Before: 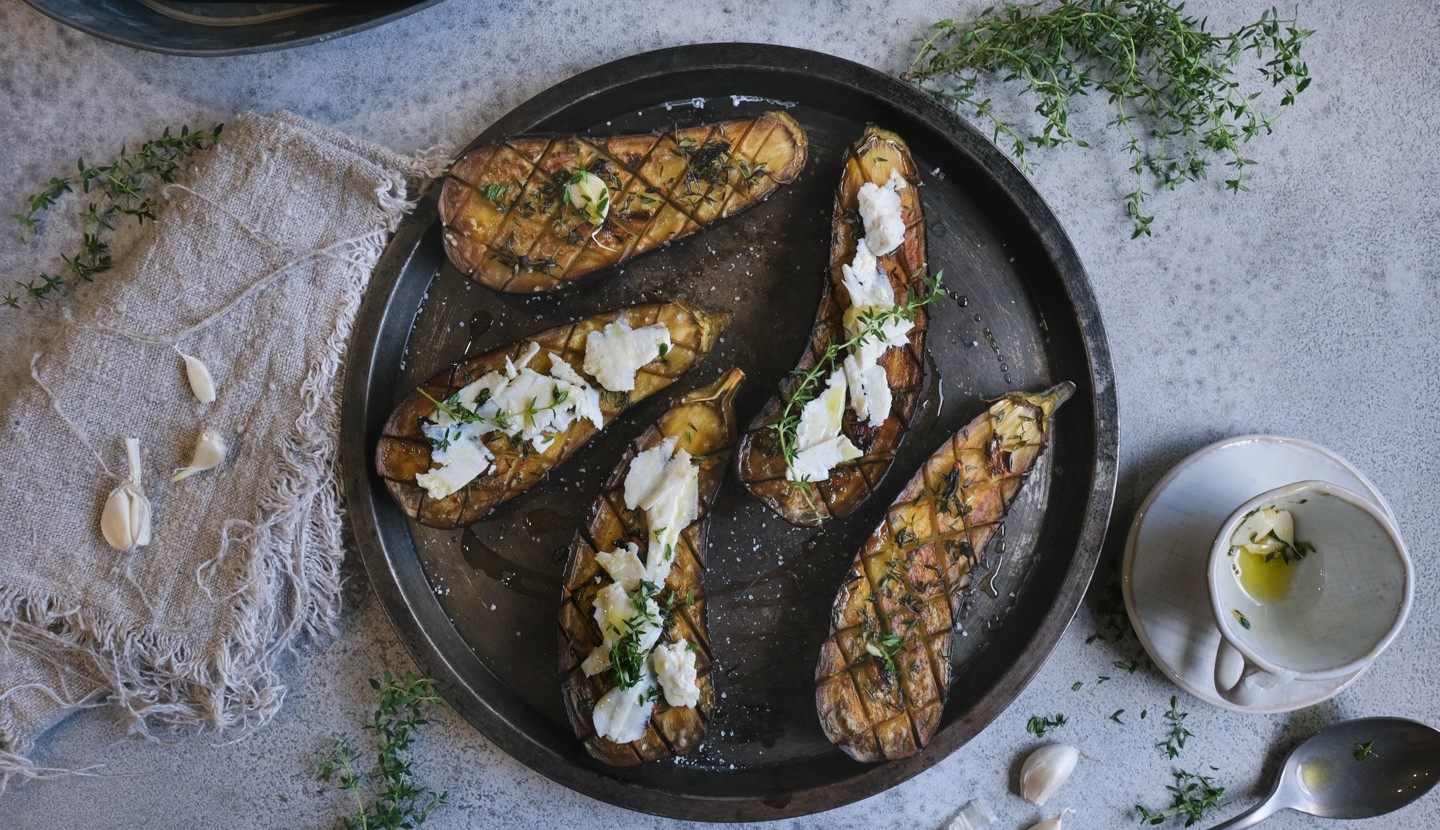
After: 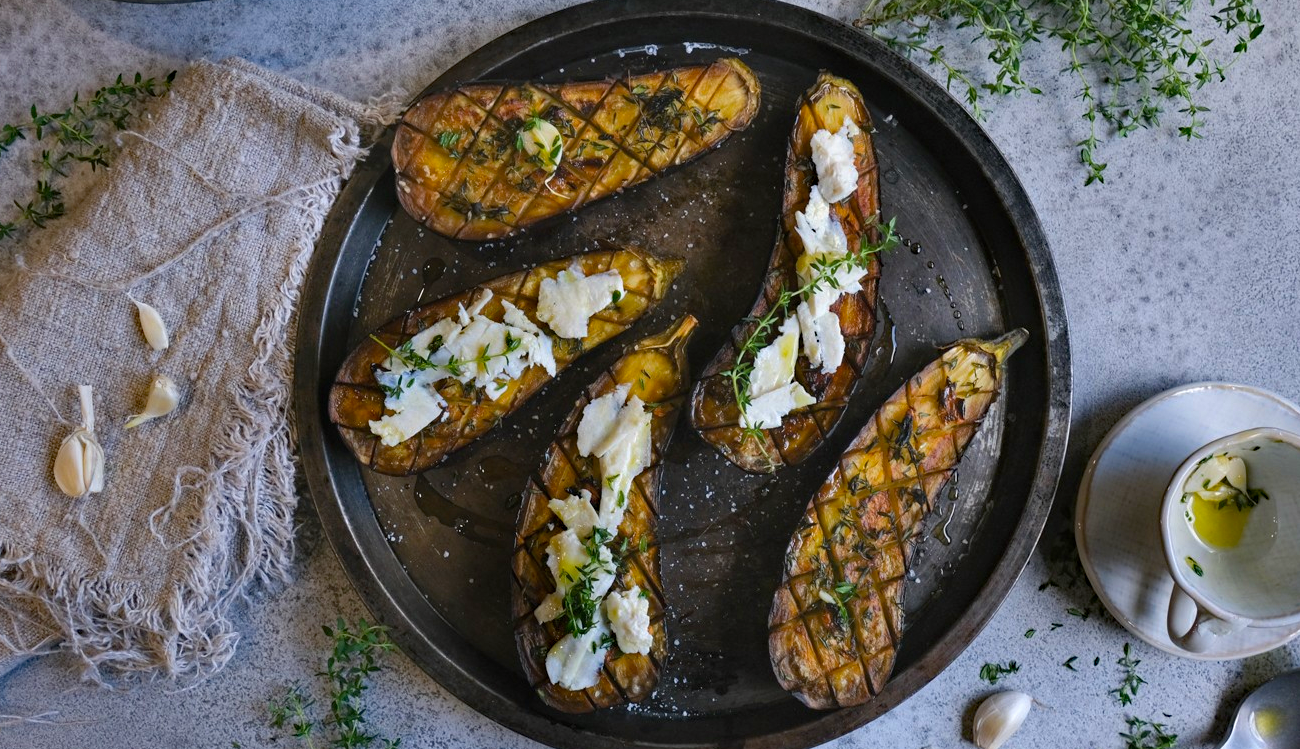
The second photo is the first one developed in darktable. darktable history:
color balance: output saturation 120%
haze removal: strength 0.29, distance 0.25, compatibility mode true, adaptive false
exposure: exposure -0.021 EV, compensate highlight preservation false
crop: left 3.305%, top 6.436%, right 6.389%, bottom 3.258%
